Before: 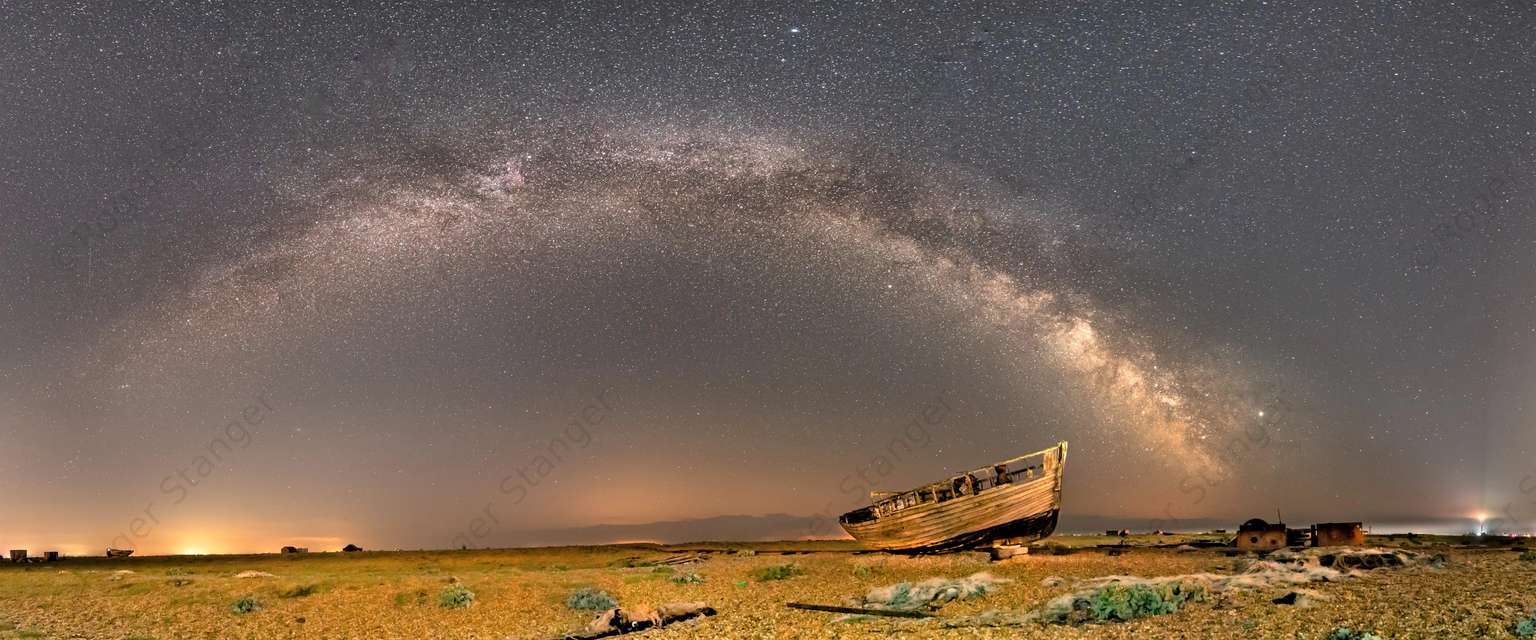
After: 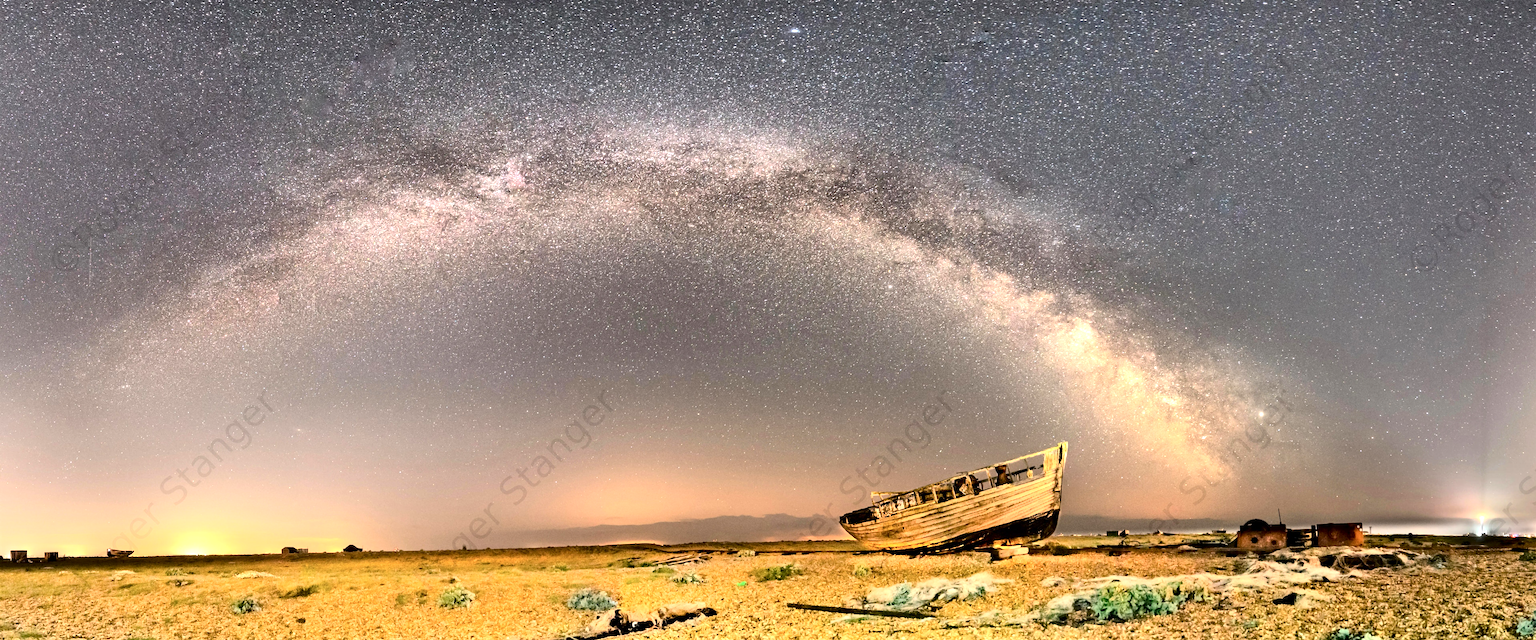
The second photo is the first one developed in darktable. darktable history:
contrast brightness saturation: contrast 0.28
exposure: exposure 0.935 EV, compensate highlight preservation false
